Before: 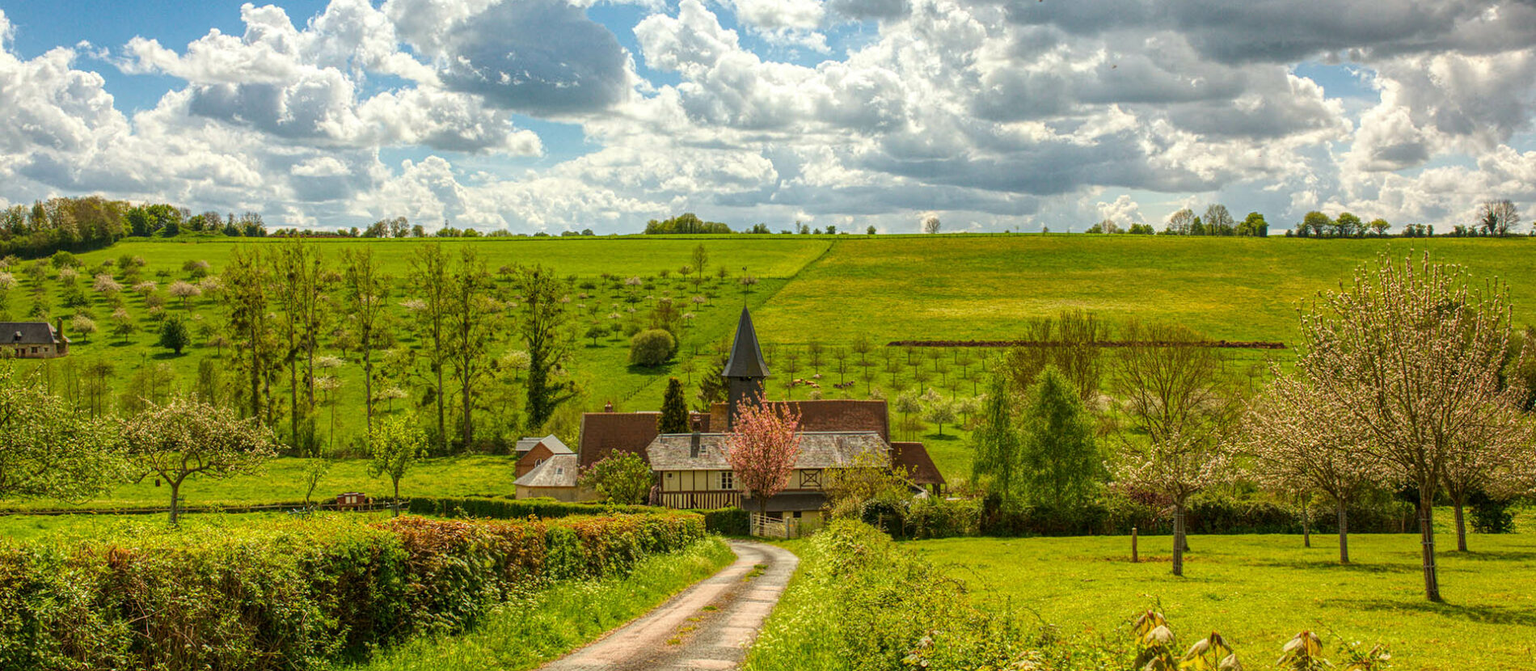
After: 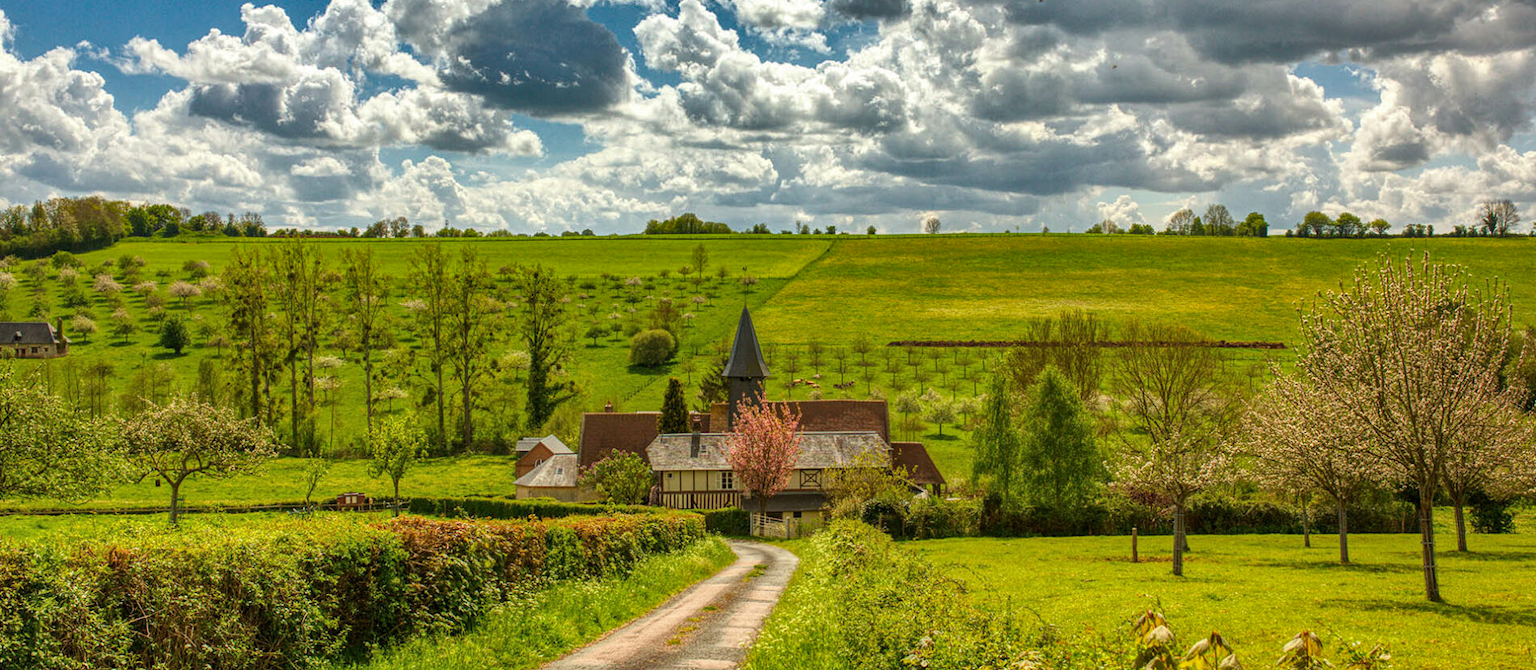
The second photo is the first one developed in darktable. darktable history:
shadows and highlights: radius 108.63, shadows 45.85, highlights -67.41, low approximation 0.01, soften with gaussian
